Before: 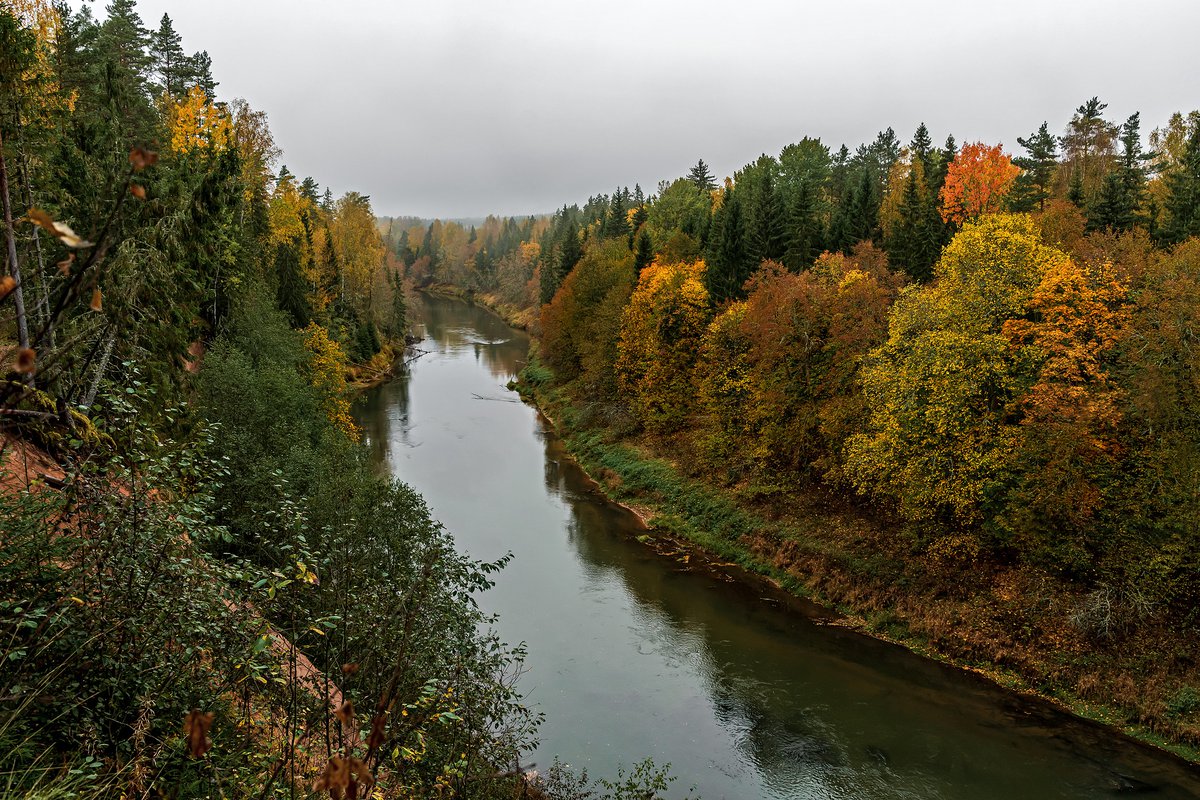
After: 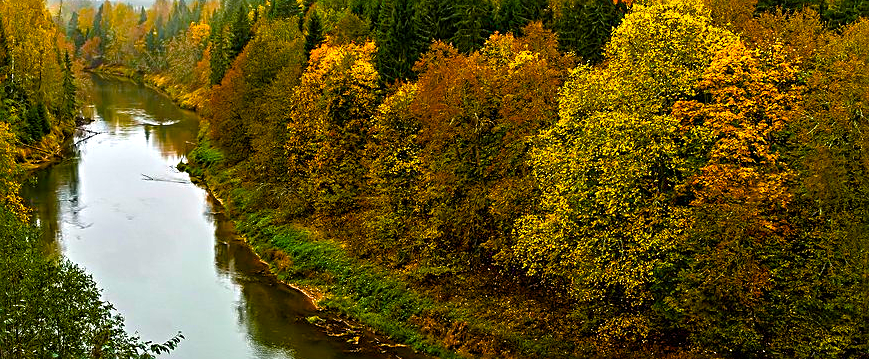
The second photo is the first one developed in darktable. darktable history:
color balance rgb: highlights gain › luminance 14.687%, perceptual saturation grading › global saturation 44.44%, perceptual saturation grading › highlights -25.828%, perceptual saturation grading › shadows 50.081%, perceptual brilliance grading › global brilliance 19.226%, global vibrance 39.963%
crop and rotate: left 27.562%, top 27.377%, bottom 27.738%
sharpen: on, module defaults
